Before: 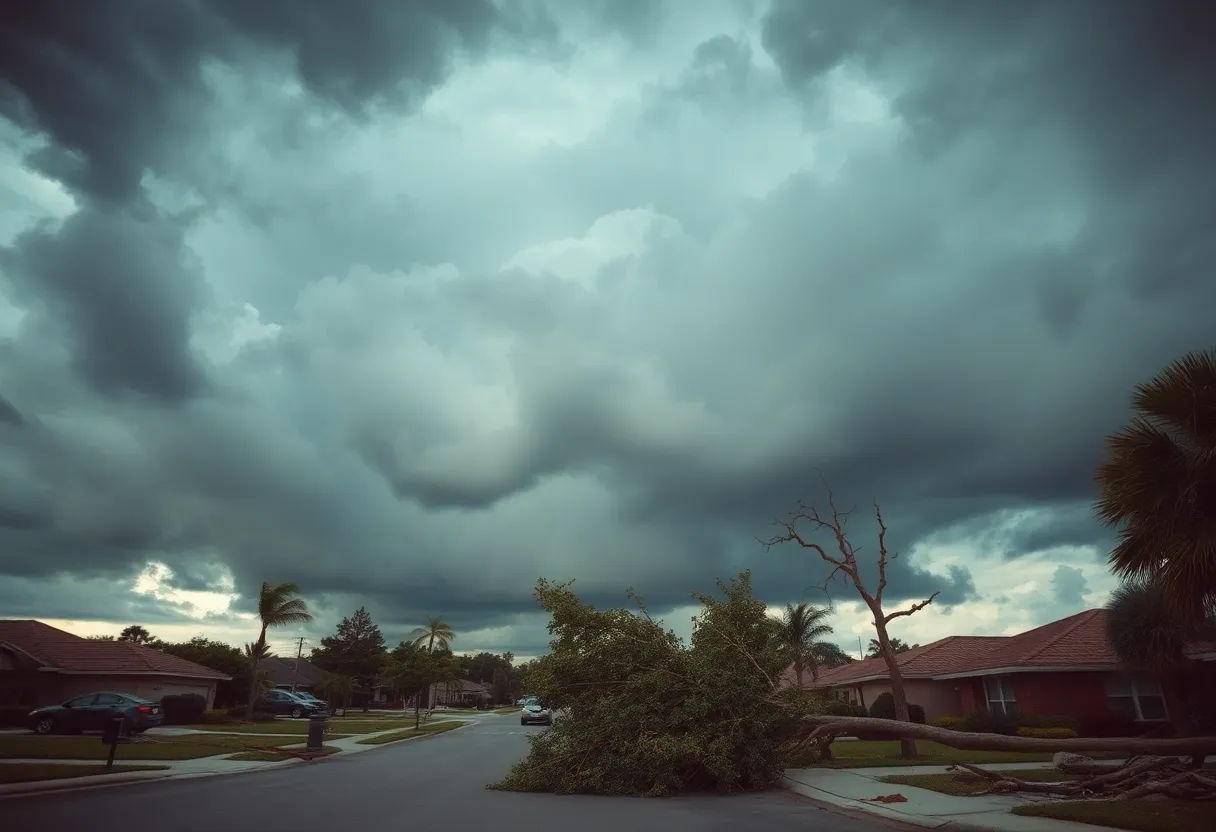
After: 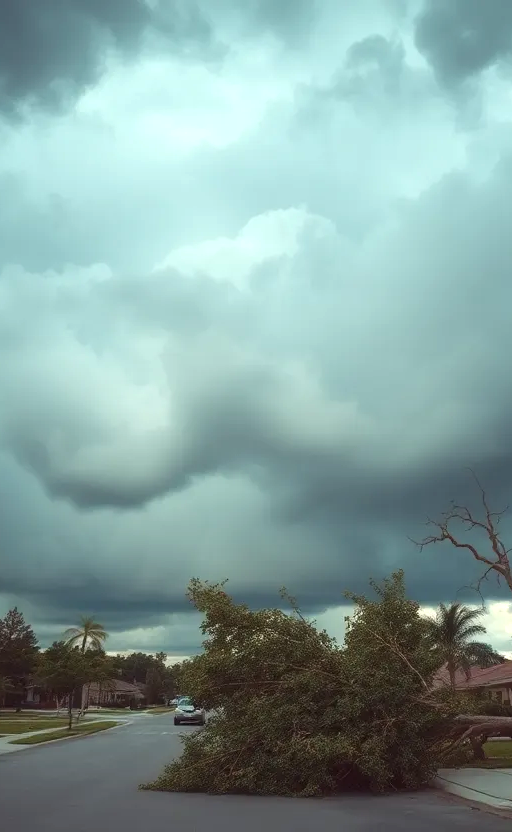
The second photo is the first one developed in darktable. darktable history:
exposure: black level correction 0, exposure 0.5 EV, compensate exposure bias true, compensate highlight preservation false
crop: left 28.583%, right 29.231%
